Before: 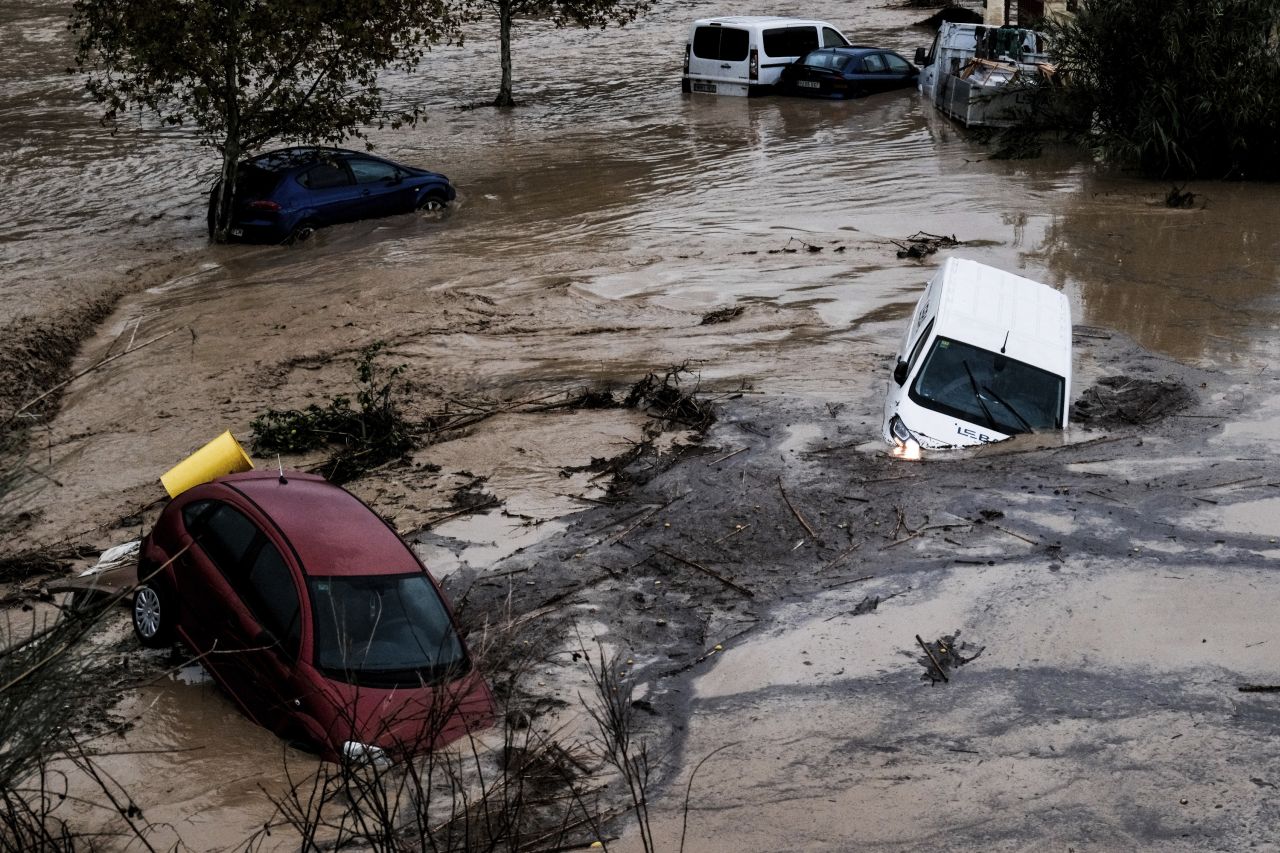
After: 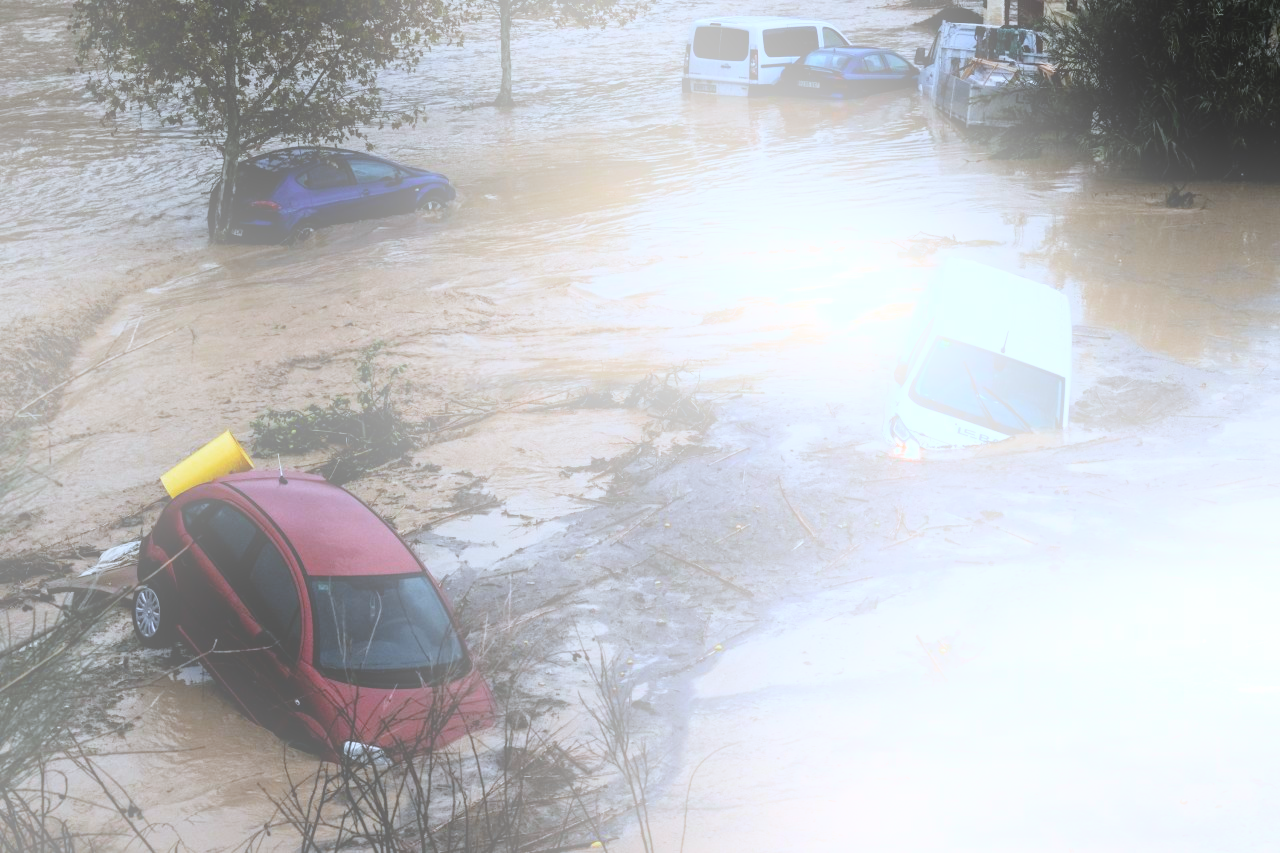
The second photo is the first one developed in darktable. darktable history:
bloom: size 25%, threshold 5%, strength 90%
white balance: red 0.924, blue 1.095
